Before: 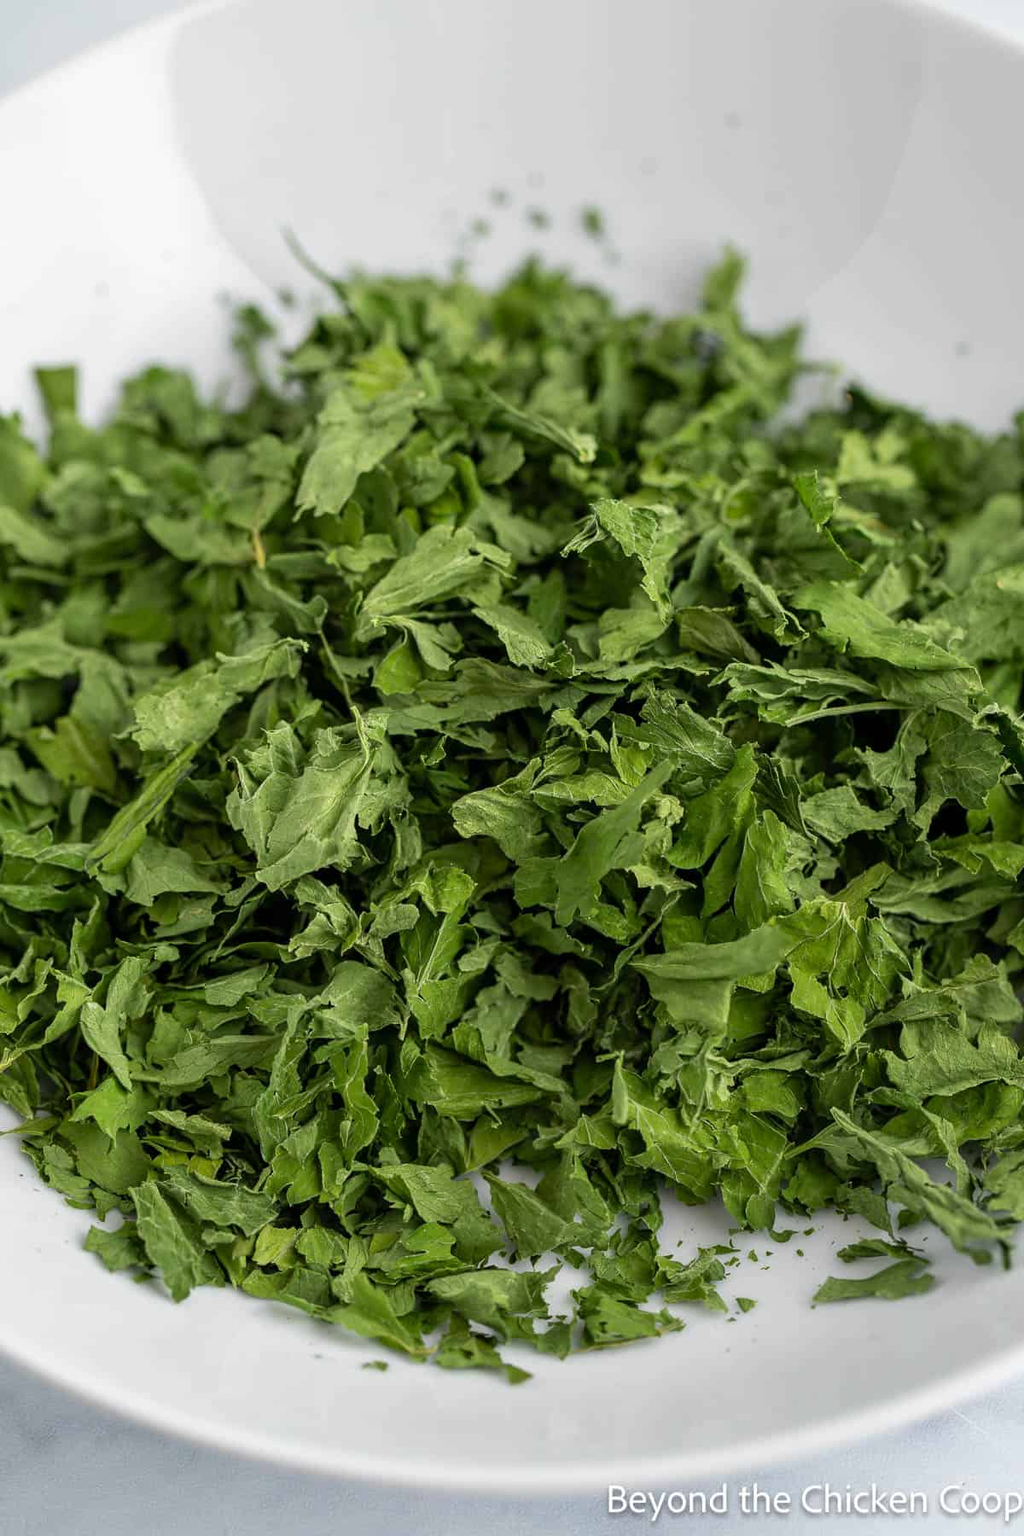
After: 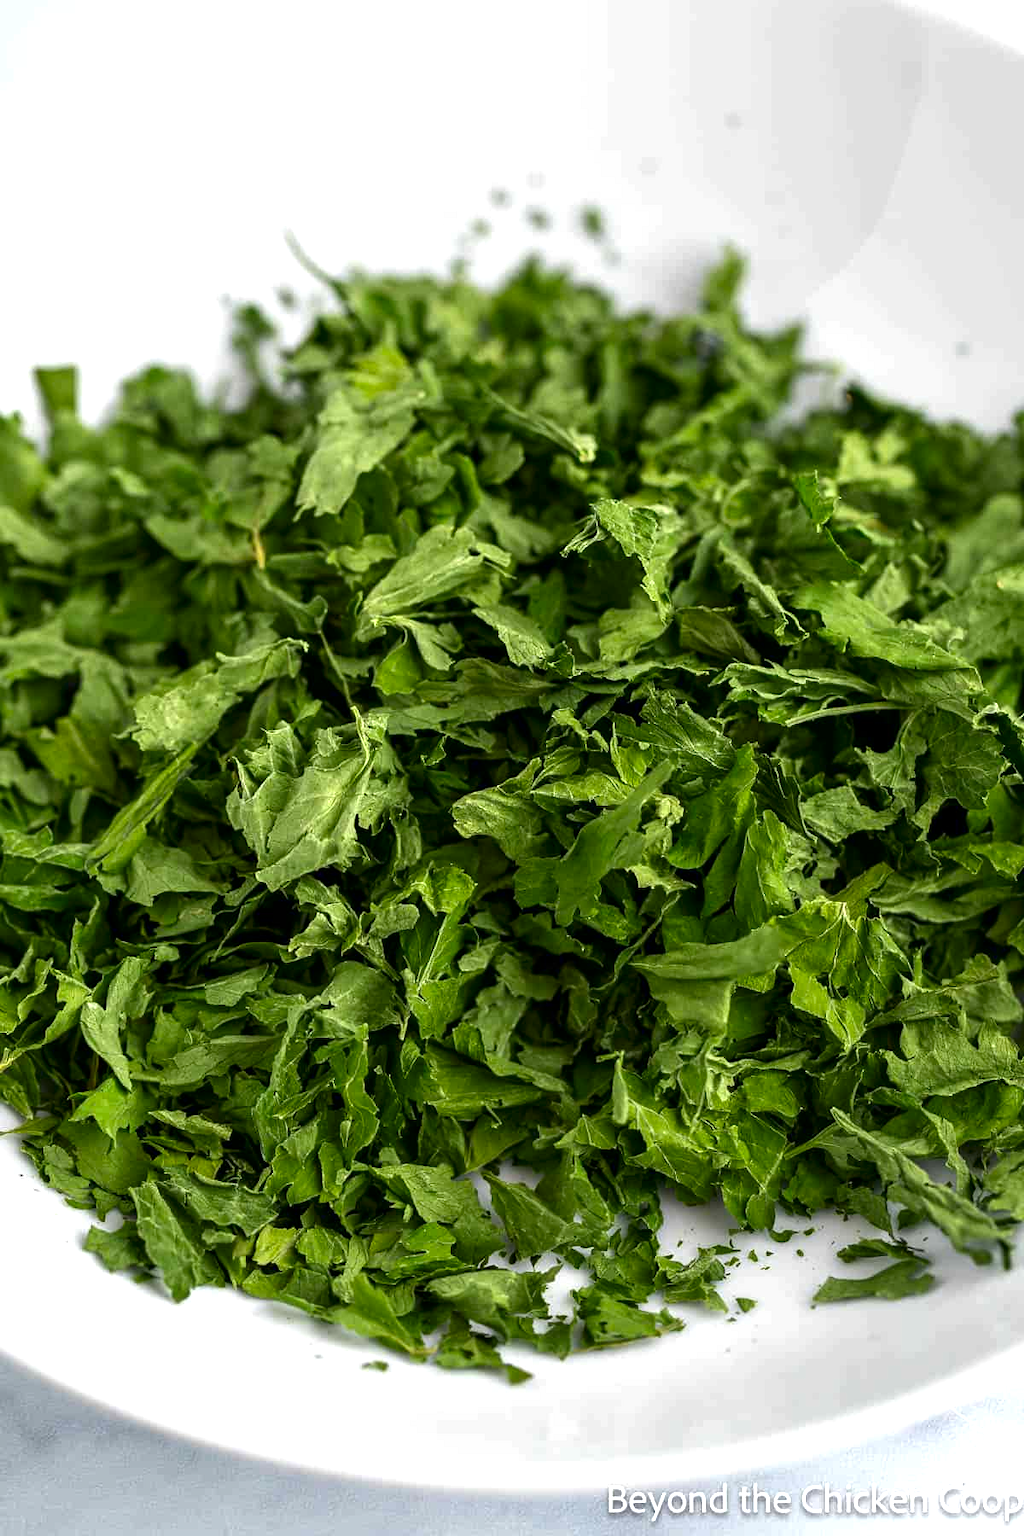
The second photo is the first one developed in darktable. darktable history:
exposure: exposure 0.605 EV, compensate exposure bias true, compensate highlight preservation false
contrast brightness saturation: brightness -0.204, saturation 0.084
